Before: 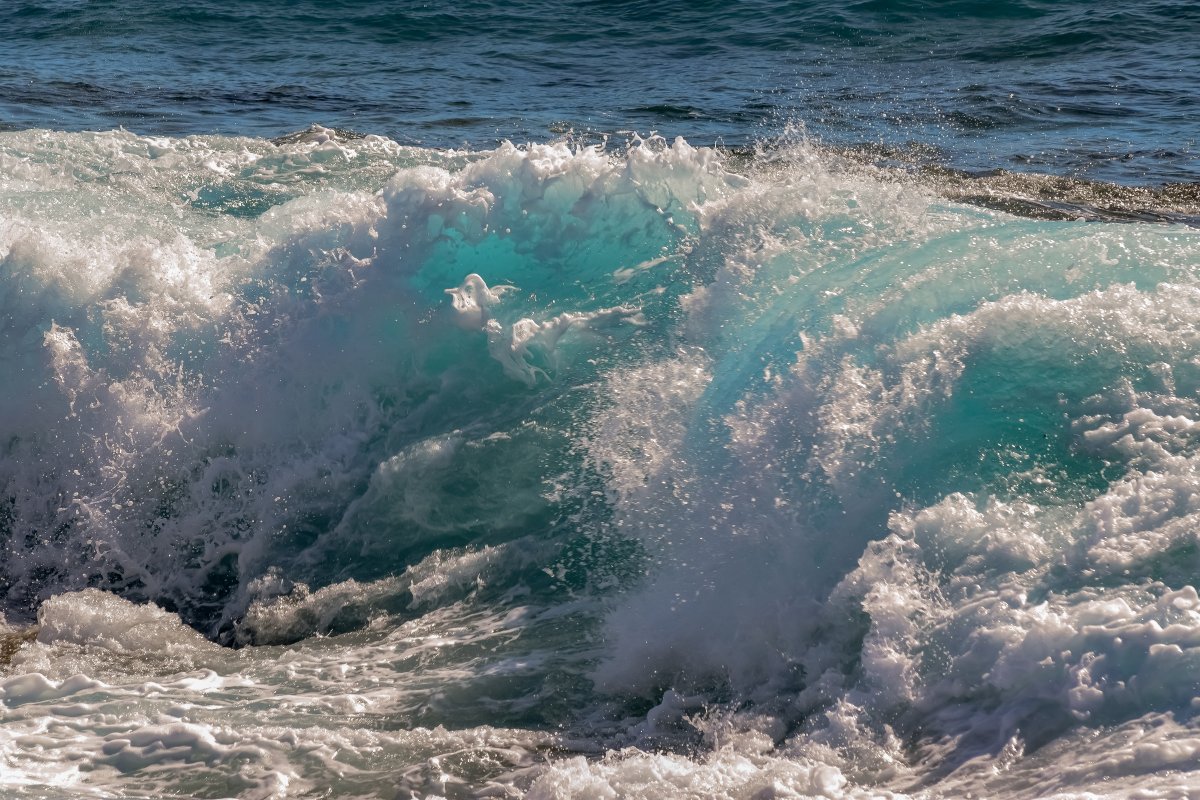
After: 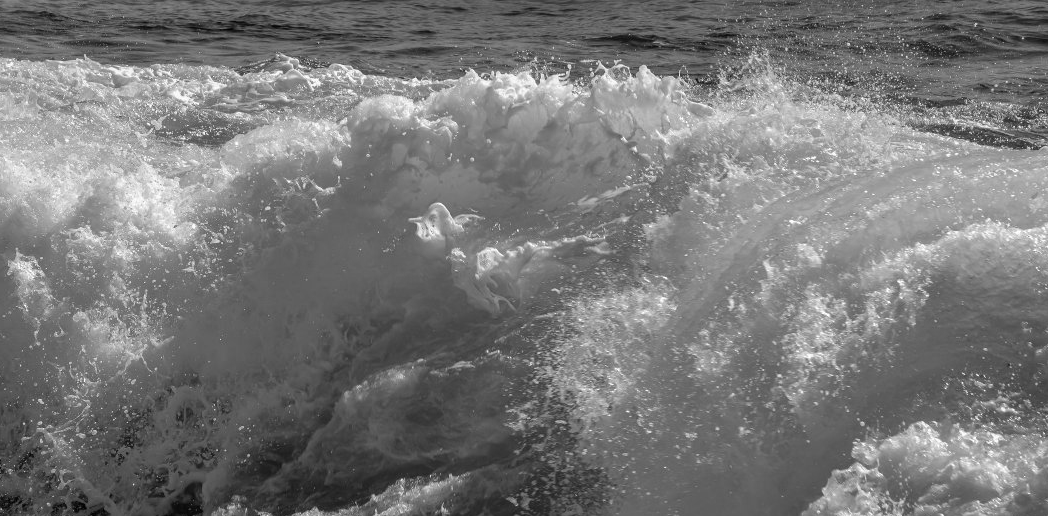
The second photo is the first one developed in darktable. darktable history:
crop: left 3.015%, top 8.969%, right 9.647%, bottom 26.457%
contrast brightness saturation: saturation -1
